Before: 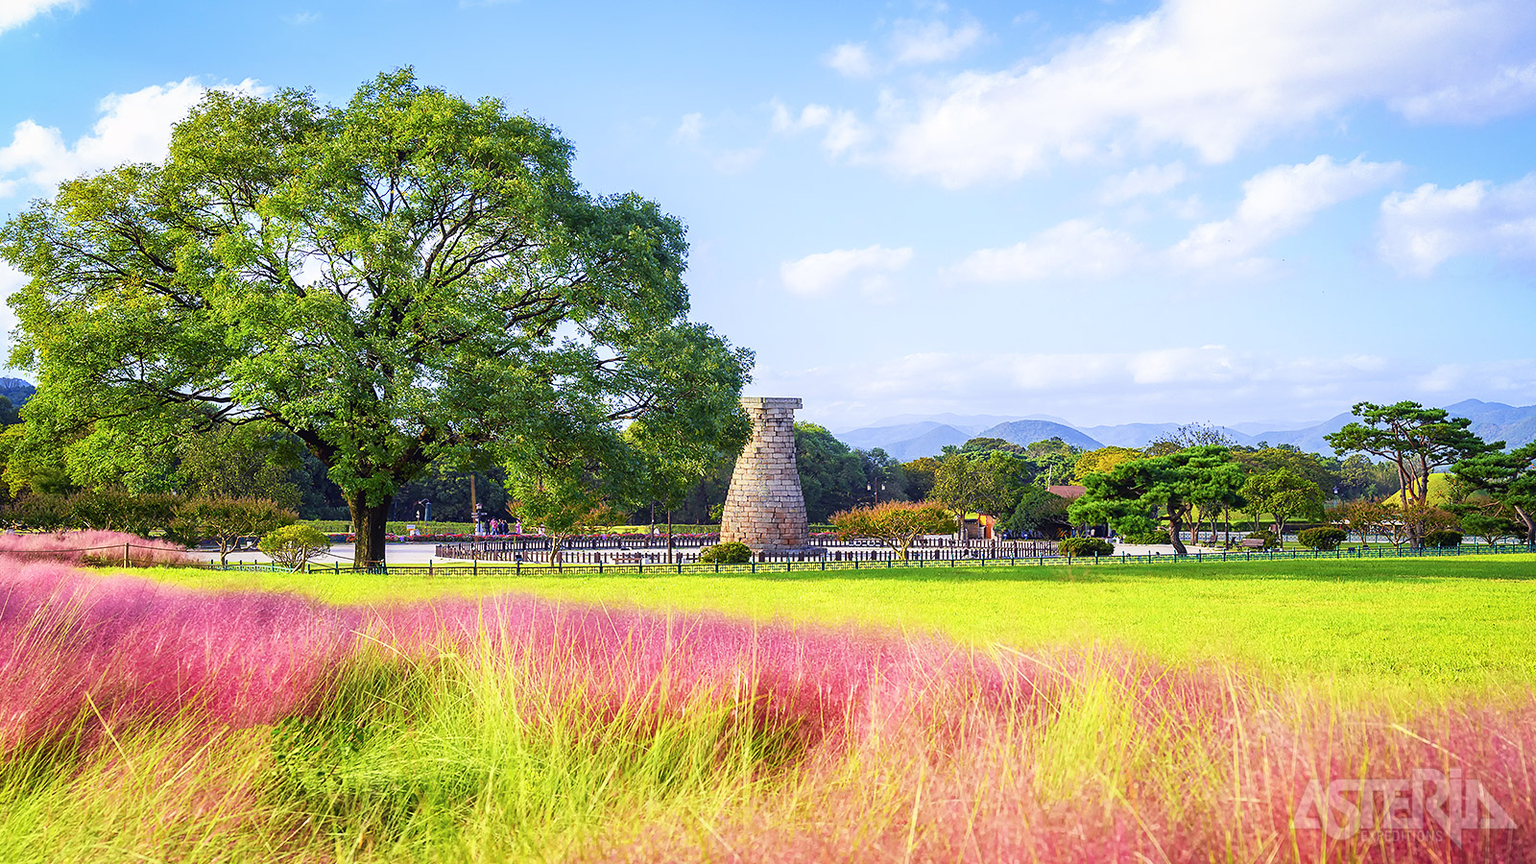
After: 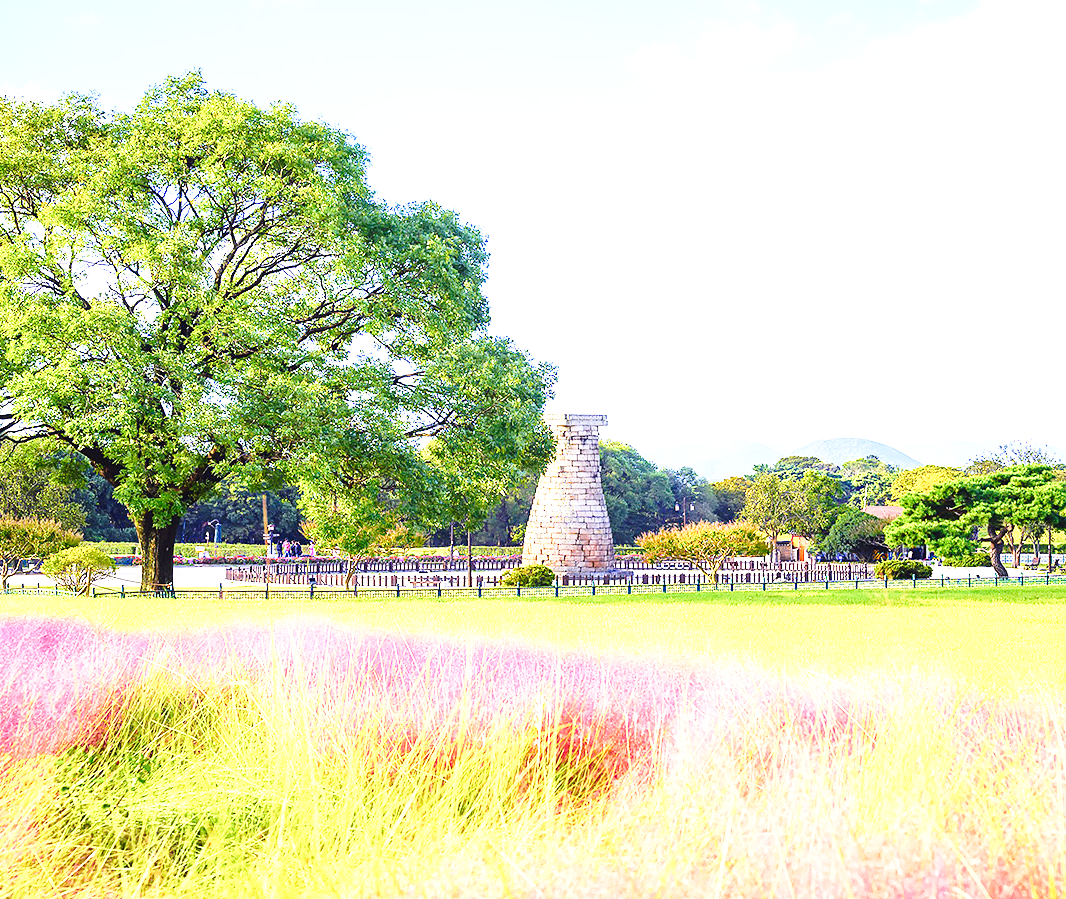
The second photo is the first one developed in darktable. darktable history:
exposure: black level correction 0, exposure 1 EV, compensate highlight preservation false
base curve: curves: ch0 [(0, 0) (0.028, 0.03) (0.121, 0.232) (0.46, 0.748) (0.859, 0.968) (1, 1)], preserve colors none
crop and rotate: left 14.292%, right 19.041%
